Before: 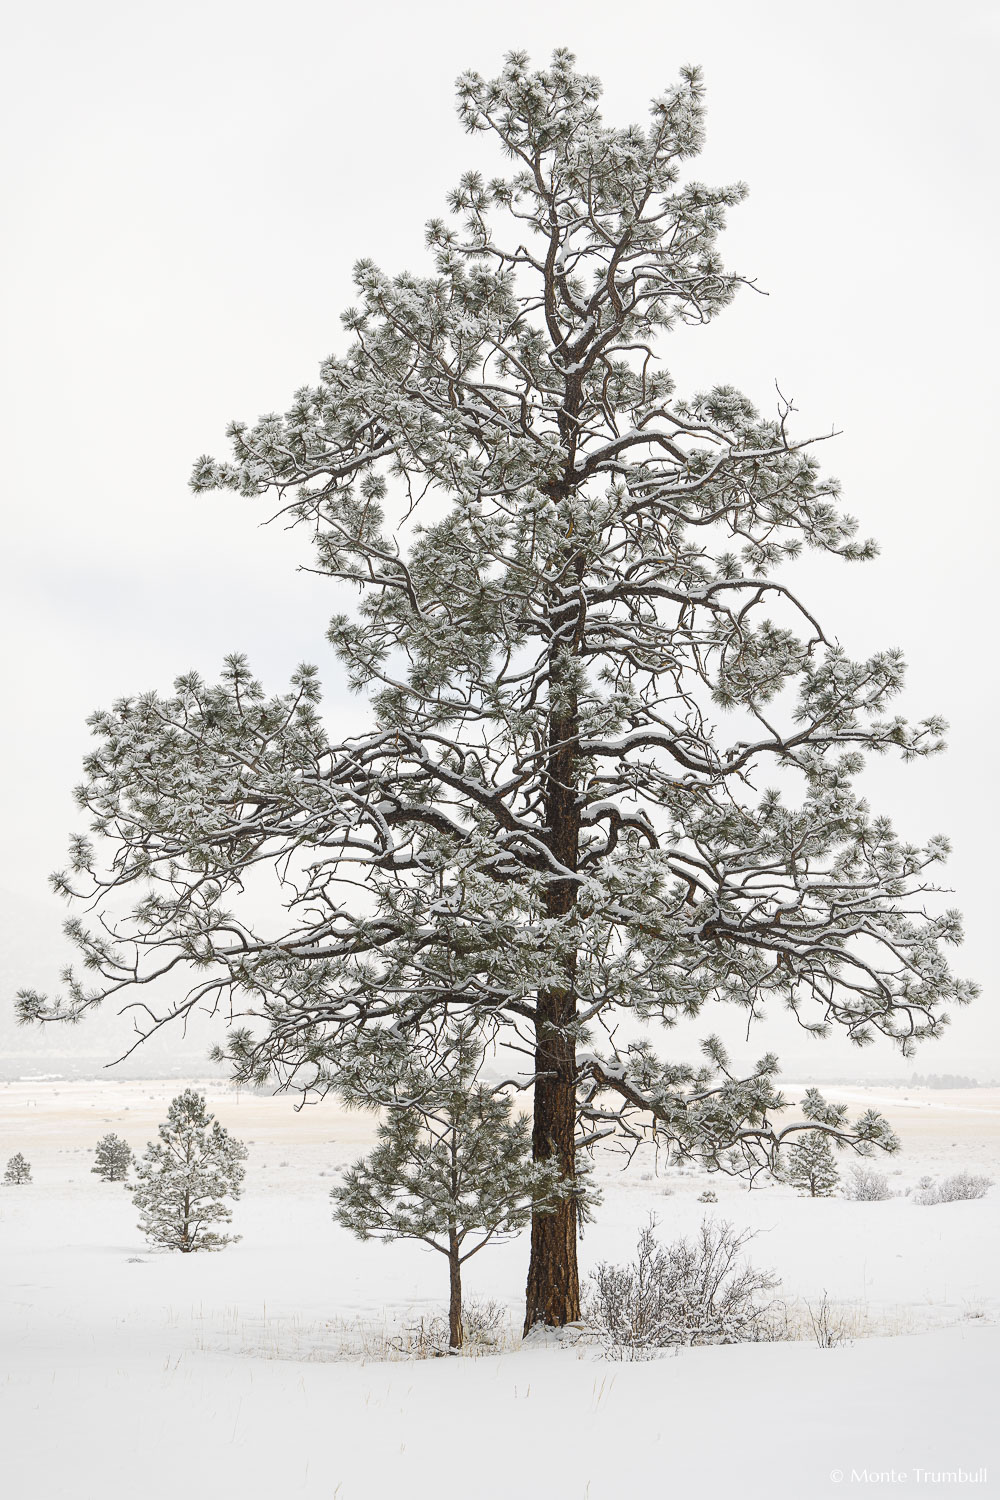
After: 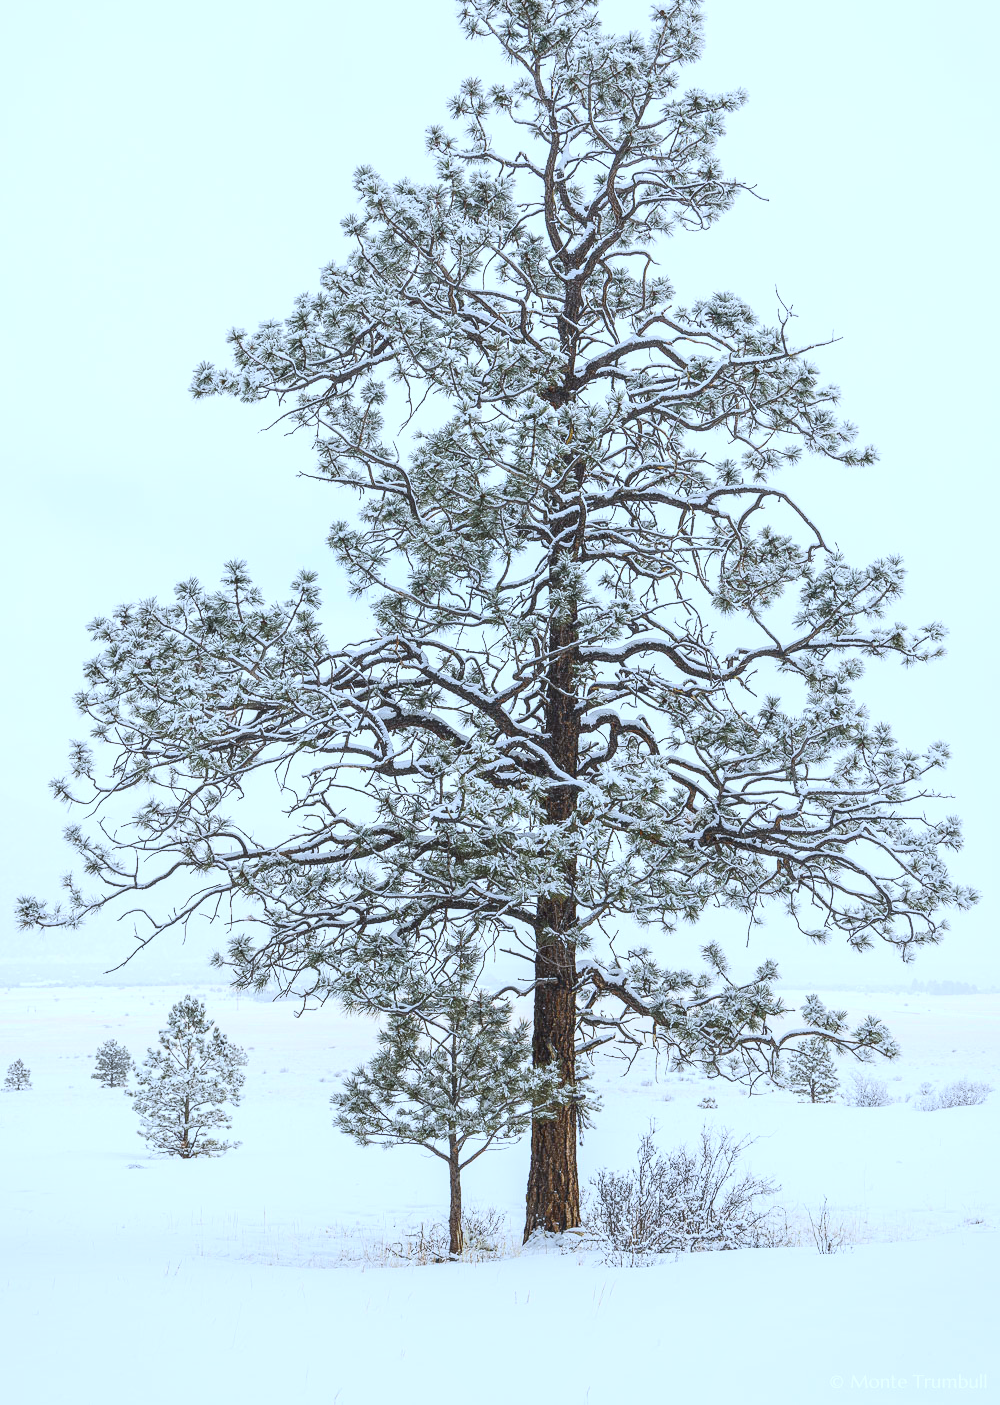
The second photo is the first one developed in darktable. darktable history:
crop and rotate: top 6.316%
tone equalizer: on, module defaults
color calibration: x 0.38, y 0.39, temperature 4076.99 K
contrast brightness saturation: contrast 0.204, brightness 0.166, saturation 0.228
local contrast: on, module defaults
